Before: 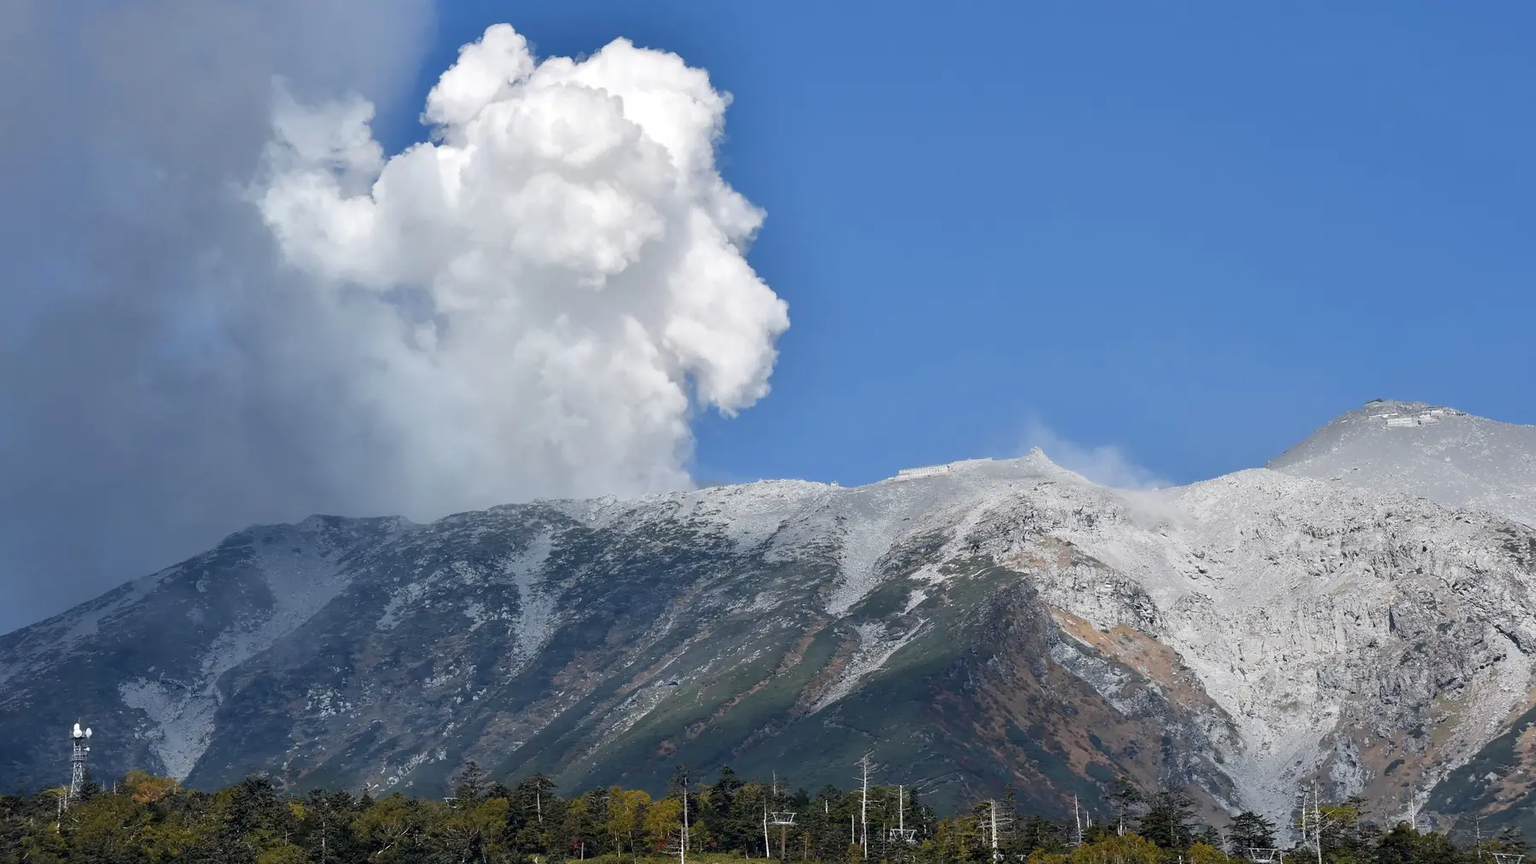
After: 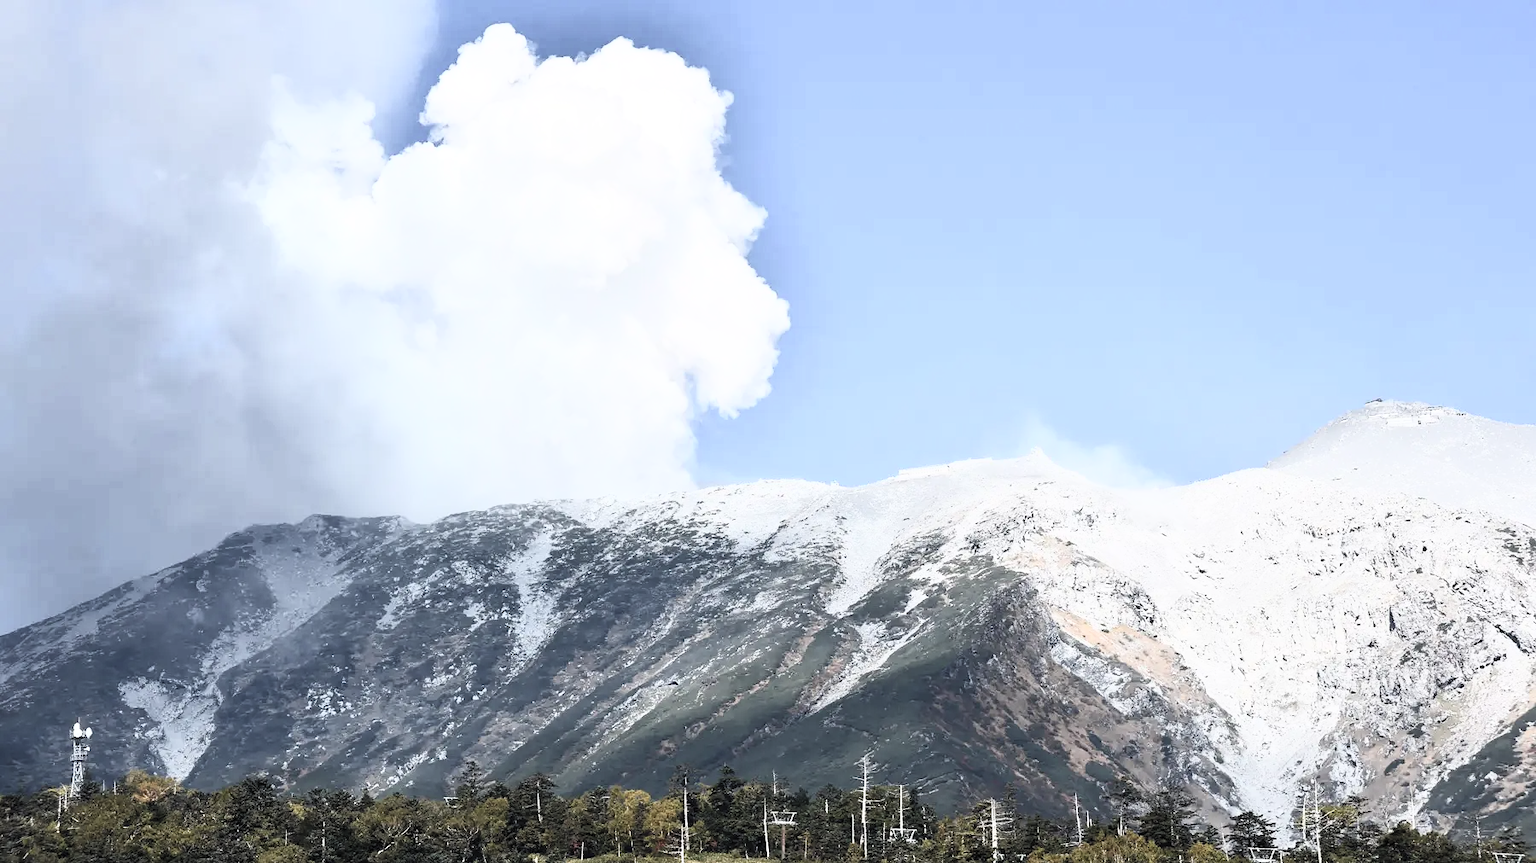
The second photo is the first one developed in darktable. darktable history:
contrast brightness saturation: contrast 0.57, brightness 0.57, saturation -0.34
tone curve: curves: ch0 [(0, 0) (0.004, 0.001) (0.133, 0.112) (0.325, 0.362) (0.832, 0.893) (1, 1)], color space Lab, linked channels, preserve colors none
